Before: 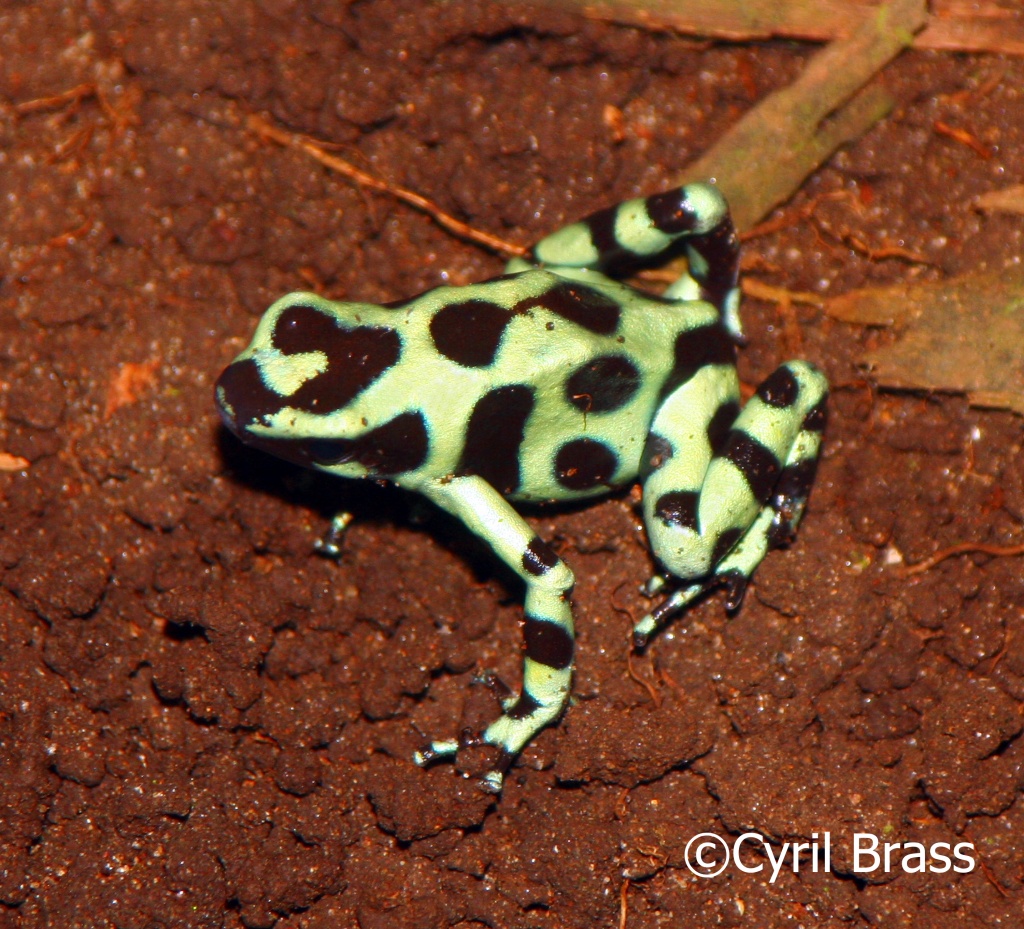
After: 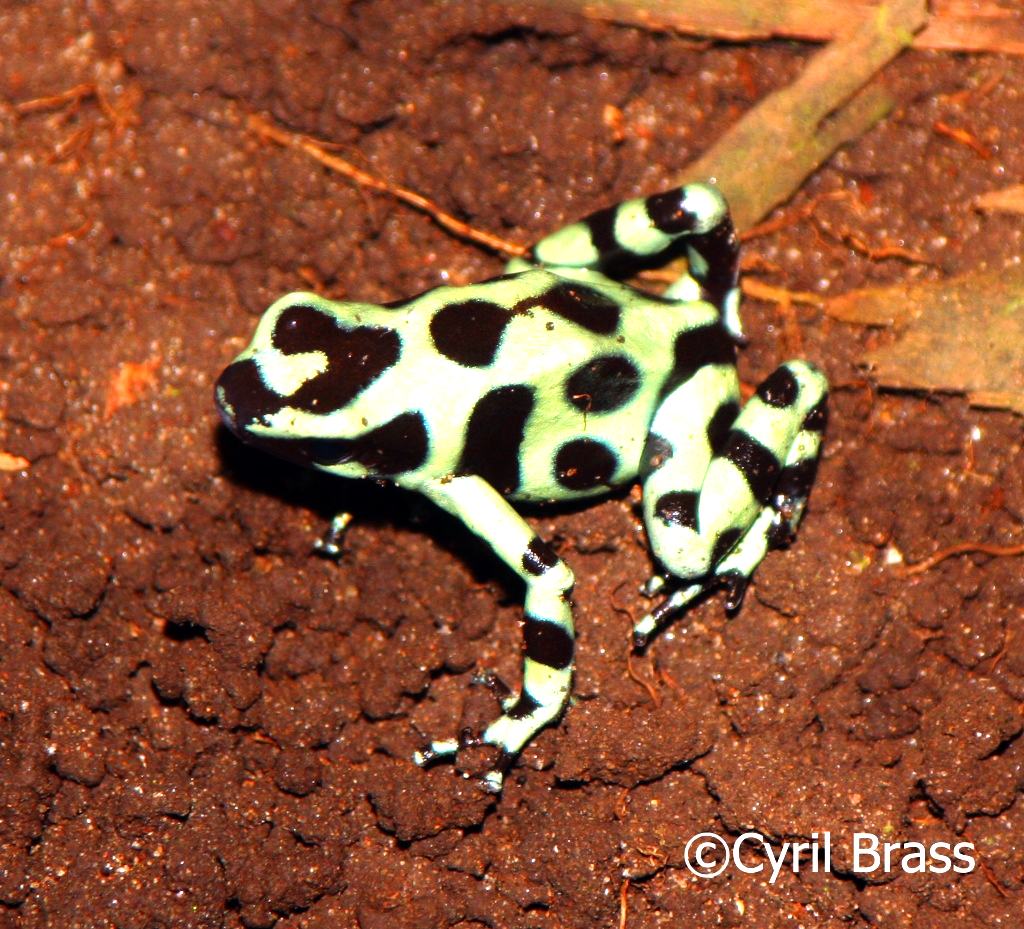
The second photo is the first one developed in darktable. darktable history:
tone equalizer: -8 EV -1.07 EV, -7 EV -1 EV, -6 EV -0.83 EV, -5 EV -0.596 EV, -3 EV 0.601 EV, -2 EV 0.87 EV, -1 EV 1.01 EV, +0 EV 1.06 EV
